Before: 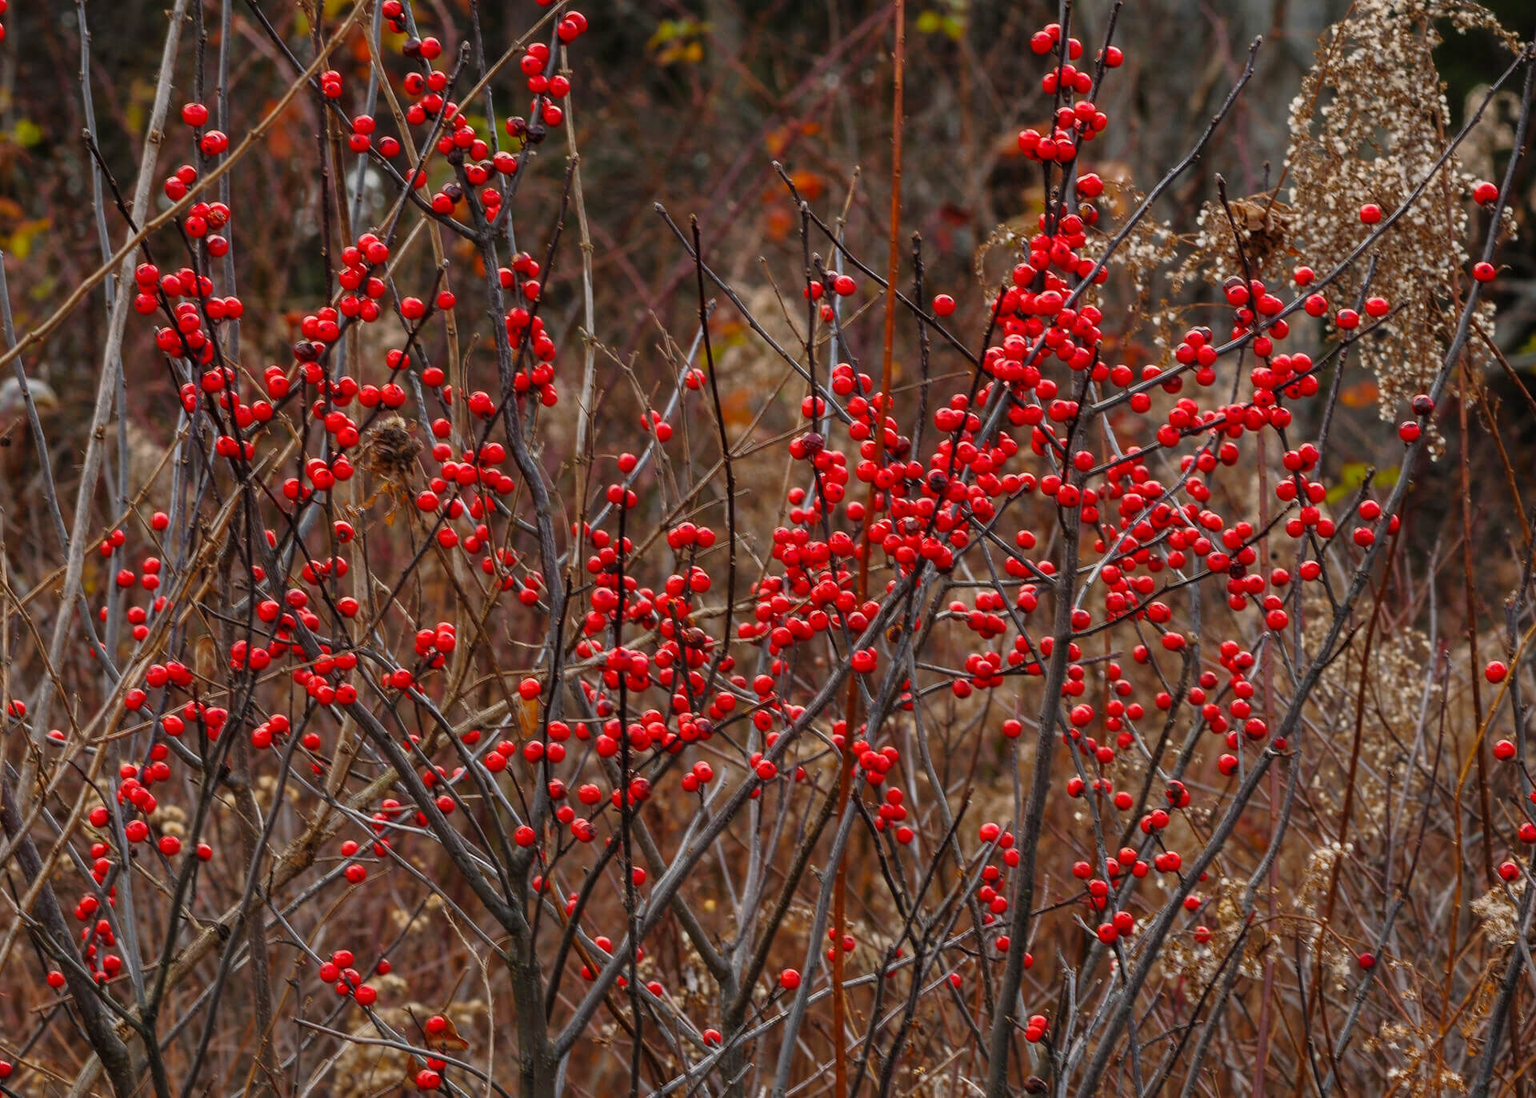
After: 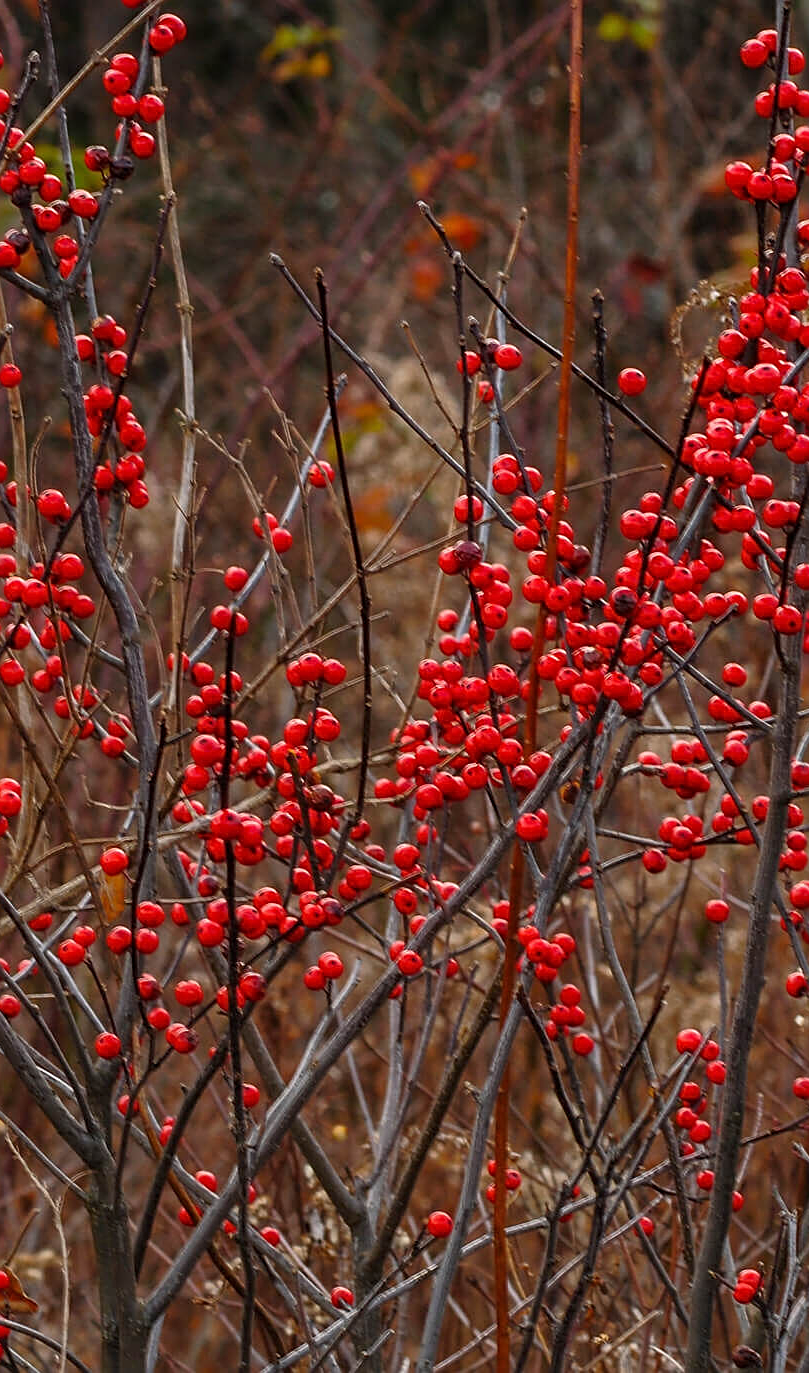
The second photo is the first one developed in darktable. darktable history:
sharpen: on, module defaults
crop: left 28.583%, right 29.231%
